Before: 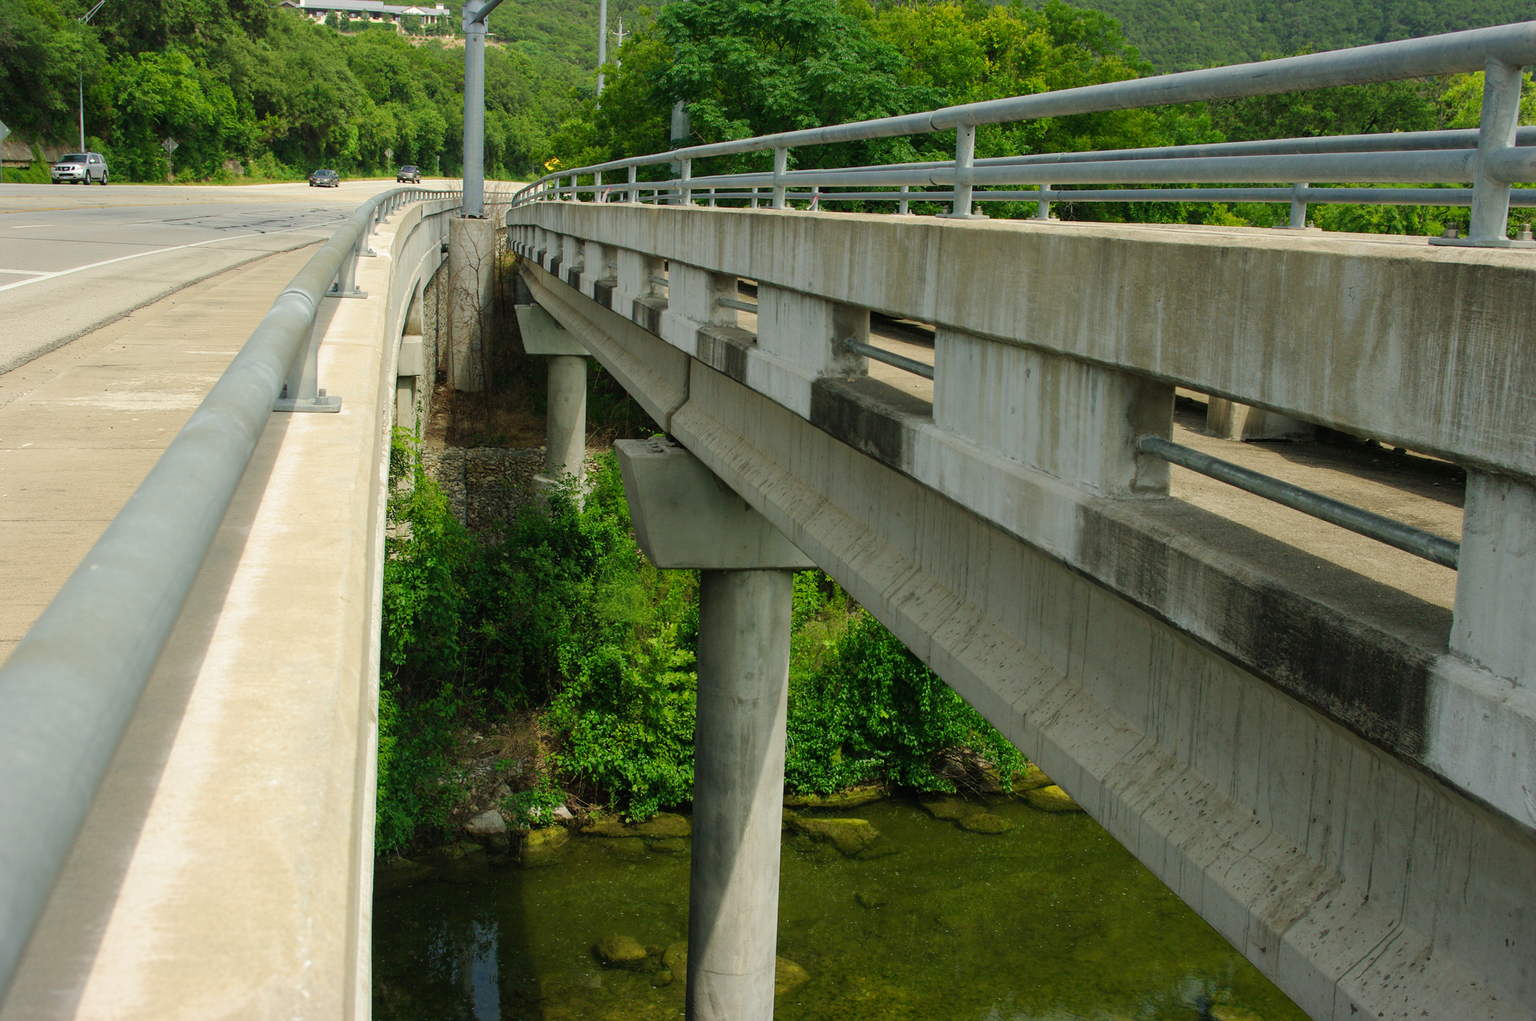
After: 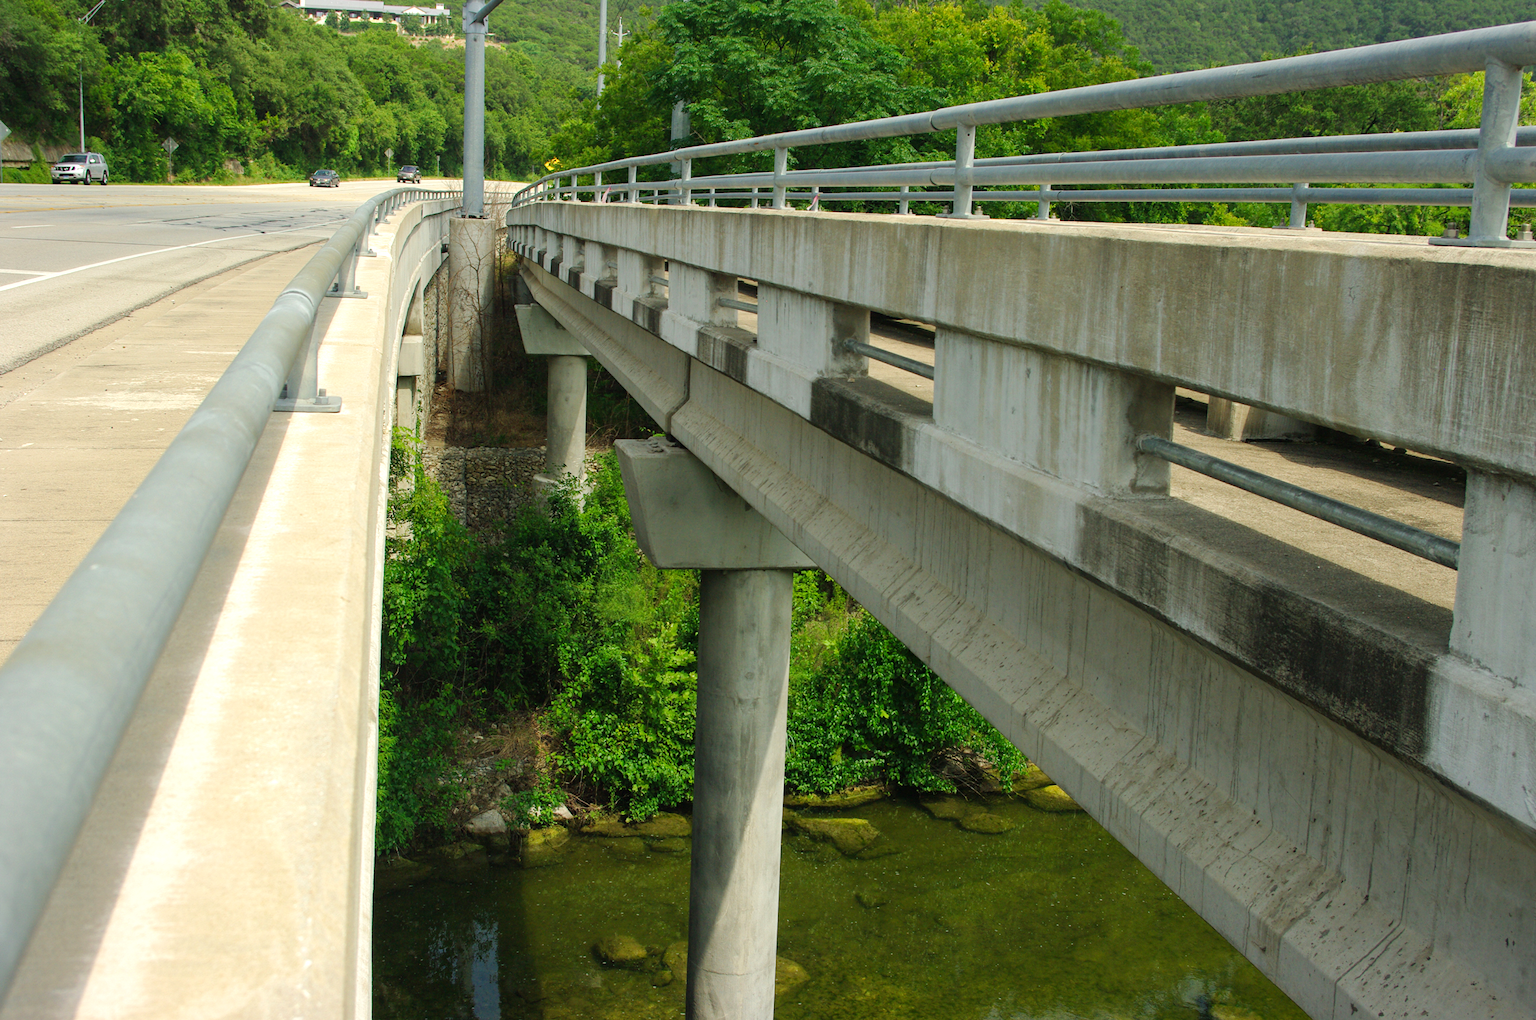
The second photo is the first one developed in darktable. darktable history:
exposure: black level correction 0, exposure 0.301 EV, compensate highlight preservation false
